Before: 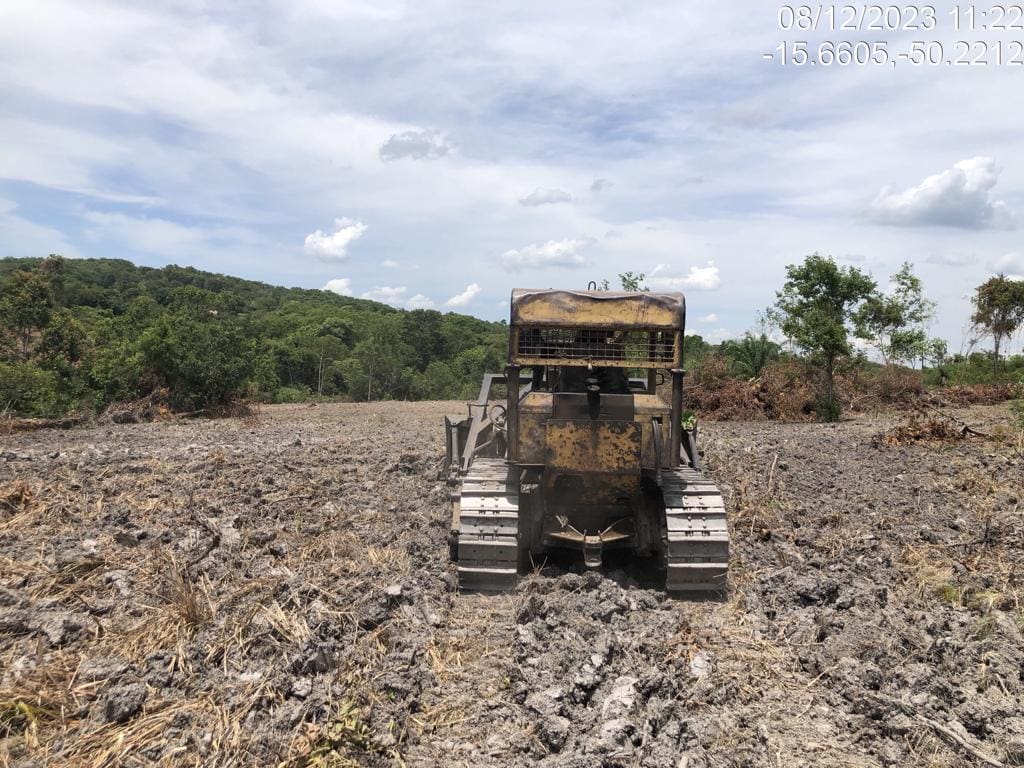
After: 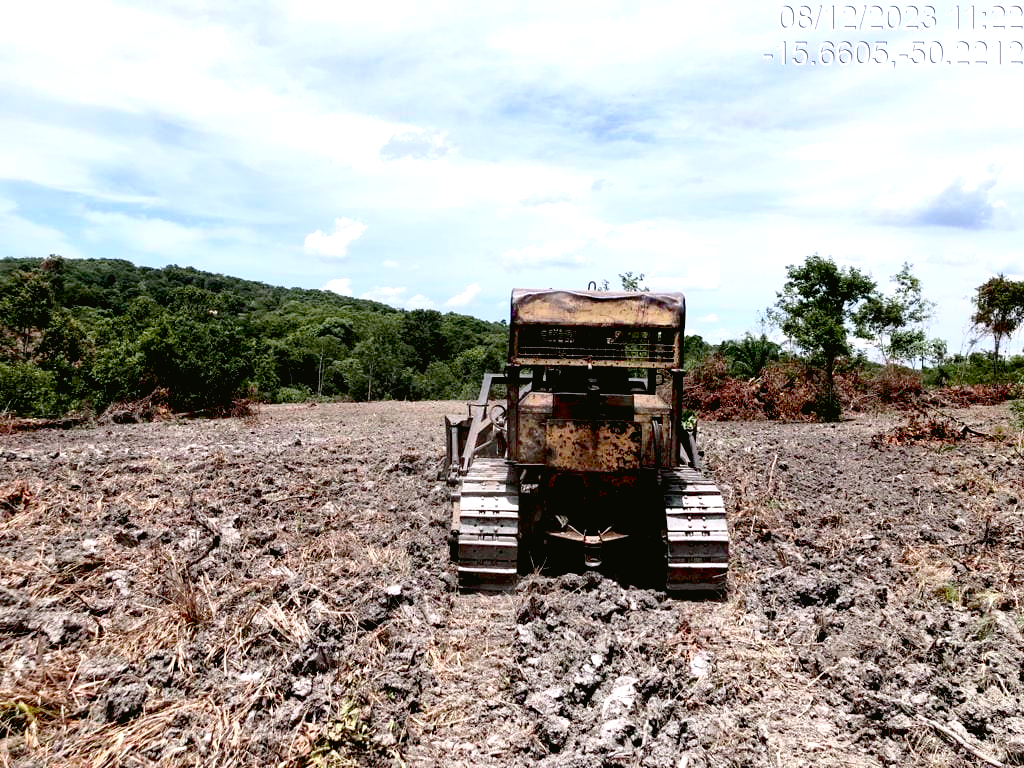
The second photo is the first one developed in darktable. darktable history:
exposure: black level correction 0.04, exposure 0.5 EV, compensate highlight preservation false
tone curve: curves: ch0 [(0, 0.021) (0.059, 0.053) (0.212, 0.18) (0.337, 0.304) (0.495, 0.505) (0.725, 0.731) (0.89, 0.919) (1, 1)]; ch1 [(0, 0) (0.094, 0.081) (0.285, 0.299) (0.413, 0.43) (0.479, 0.475) (0.54, 0.55) (0.615, 0.65) (0.683, 0.688) (1, 1)]; ch2 [(0, 0) (0.257, 0.217) (0.434, 0.434) (0.498, 0.507) (0.599, 0.578) (1, 1)], color space Lab, independent channels, preserve colors none
color calibration: gray › normalize channels true, illuminant as shot in camera, x 0.358, y 0.373, temperature 4628.91 K, gamut compression 0.026
